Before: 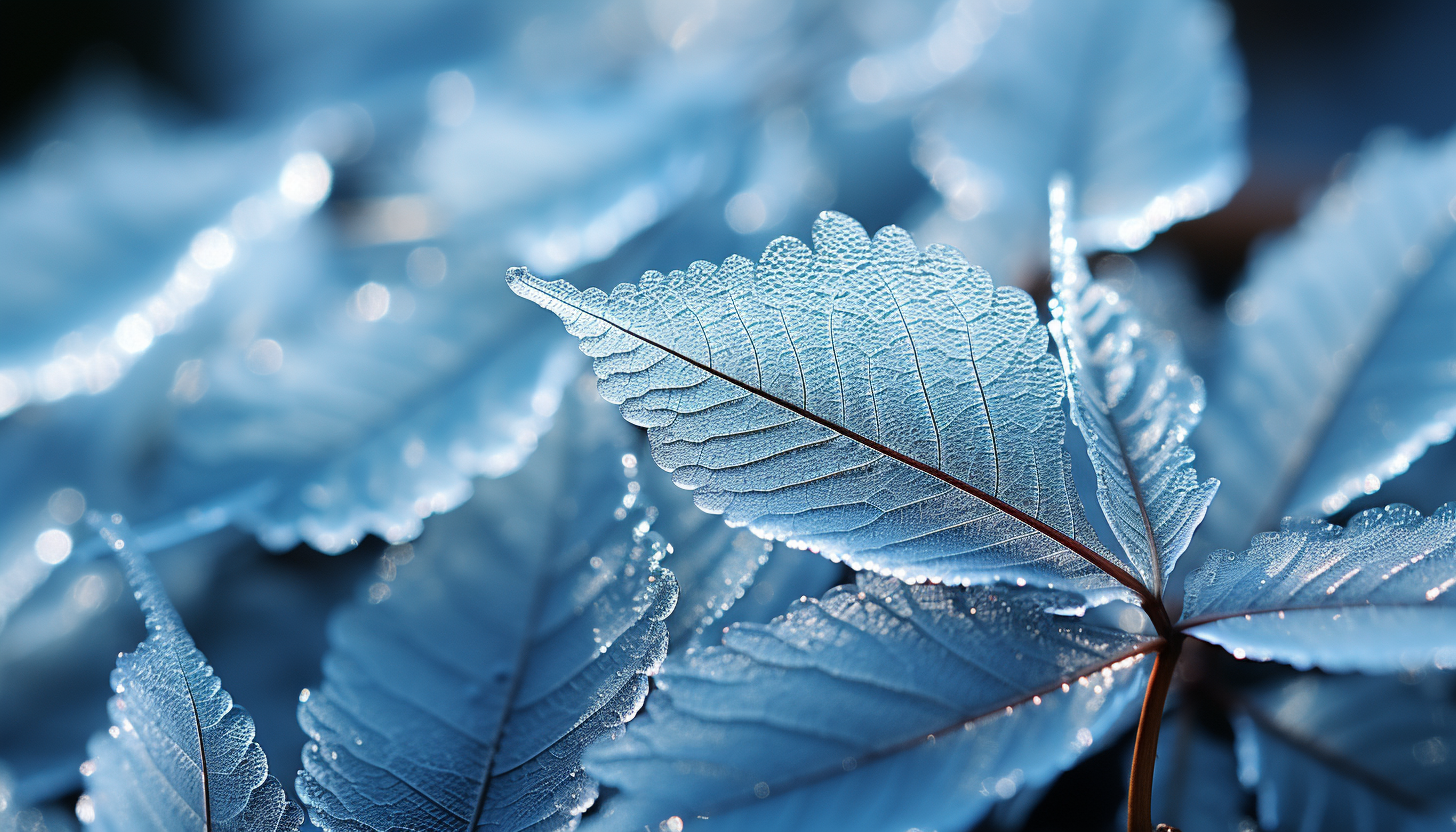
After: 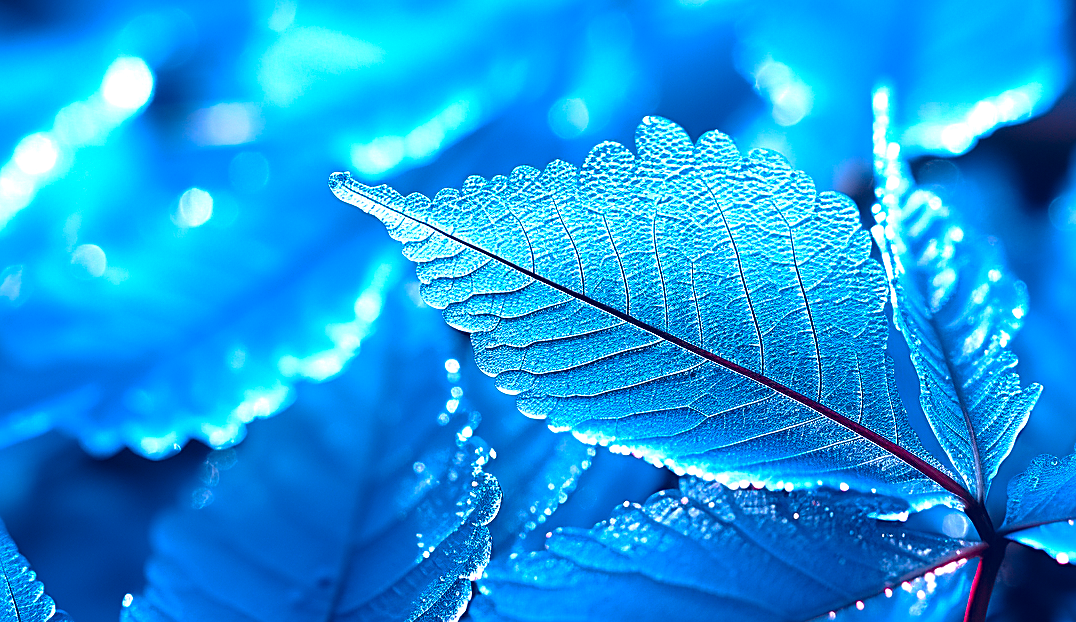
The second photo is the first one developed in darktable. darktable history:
tone curve: curves: ch1 [(0, 0) (0.108, 0.197) (0.5, 0.5) (0.681, 0.885) (1, 1)]; ch2 [(0, 0) (0.28, 0.151) (1, 1)], color space Lab, independent channels, preserve colors none
color calibration: gray › normalize channels true, illuminant as shot in camera, x 0.358, y 0.373, temperature 4628.91 K, gamut compression 0.03
exposure: exposure 0.561 EV, compensate highlight preservation false
base curve: curves: ch0 [(0, 0) (0.595, 0.418) (1, 1)], preserve colors none
sharpen: on, module defaults
crop and rotate: left 12.169%, top 11.481%, right 13.879%, bottom 13.705%
